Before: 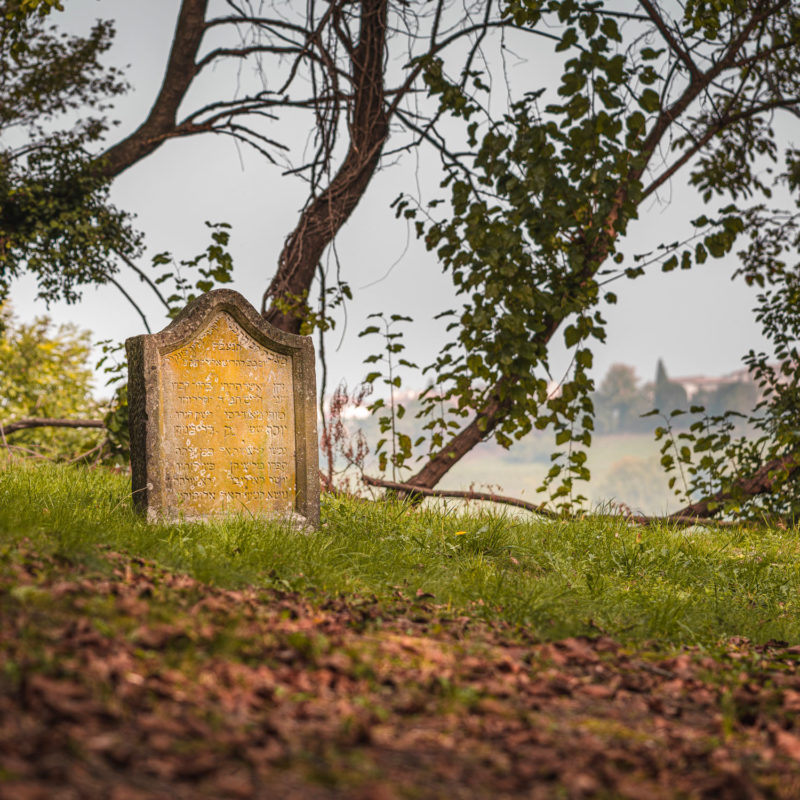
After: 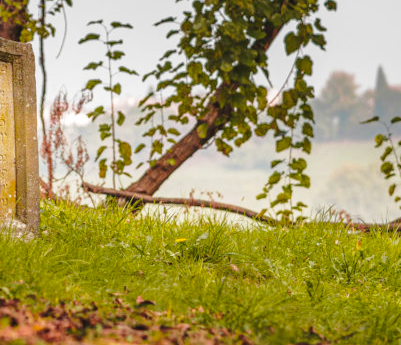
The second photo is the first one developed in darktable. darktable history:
crop: left 35.06%, top 36.635%, right 14.738%, bottom 20.118%
base curve: curves: ch0 [(0, 0) (0.028, 0.03) (0.121, 0.232) (0.46, 0.748) (0.859, 0.968) (1, 1)], preserve colors none
shadows and highlights: shadows 39.3, highlights -59.91
